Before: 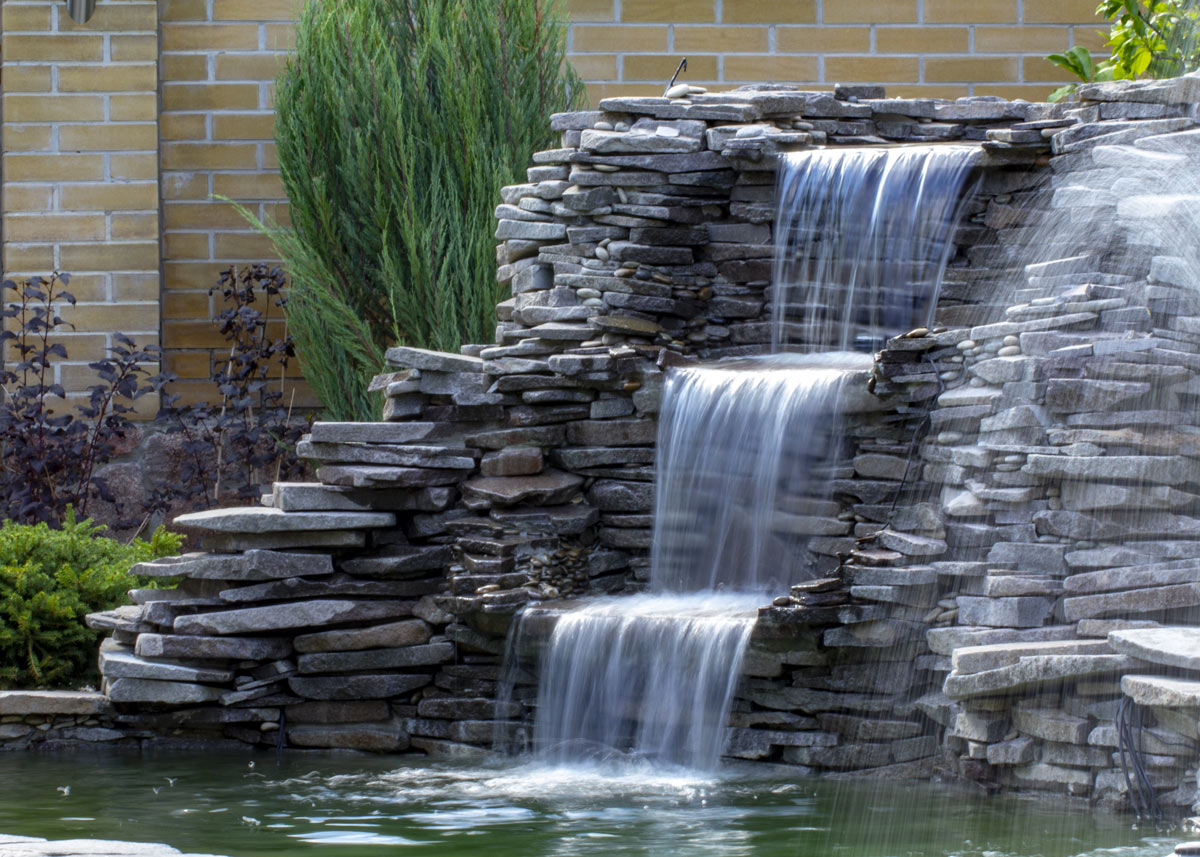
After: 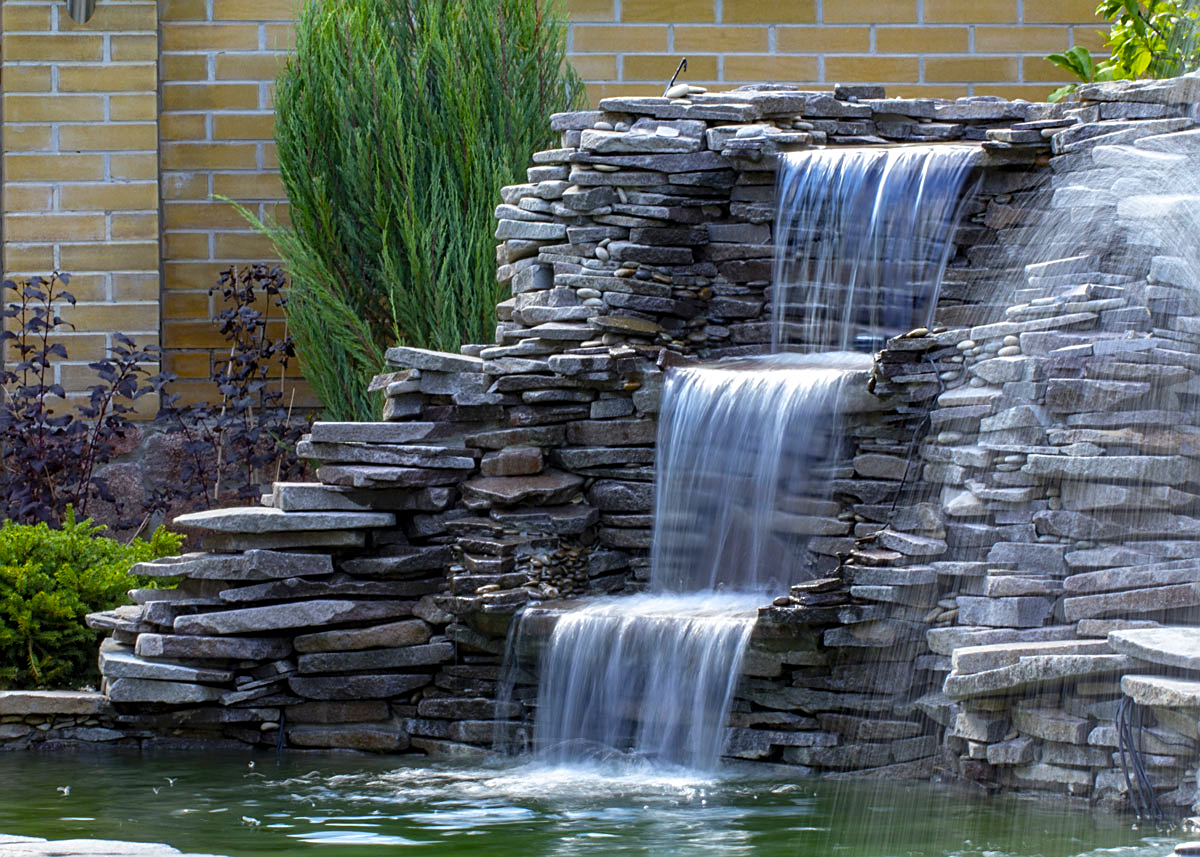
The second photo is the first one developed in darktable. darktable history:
sharpen: amount 0.534
color balance rgb: linear chroma grading › global chroma 9.067%, perceptual saturation grading › global saturation 25.247%
